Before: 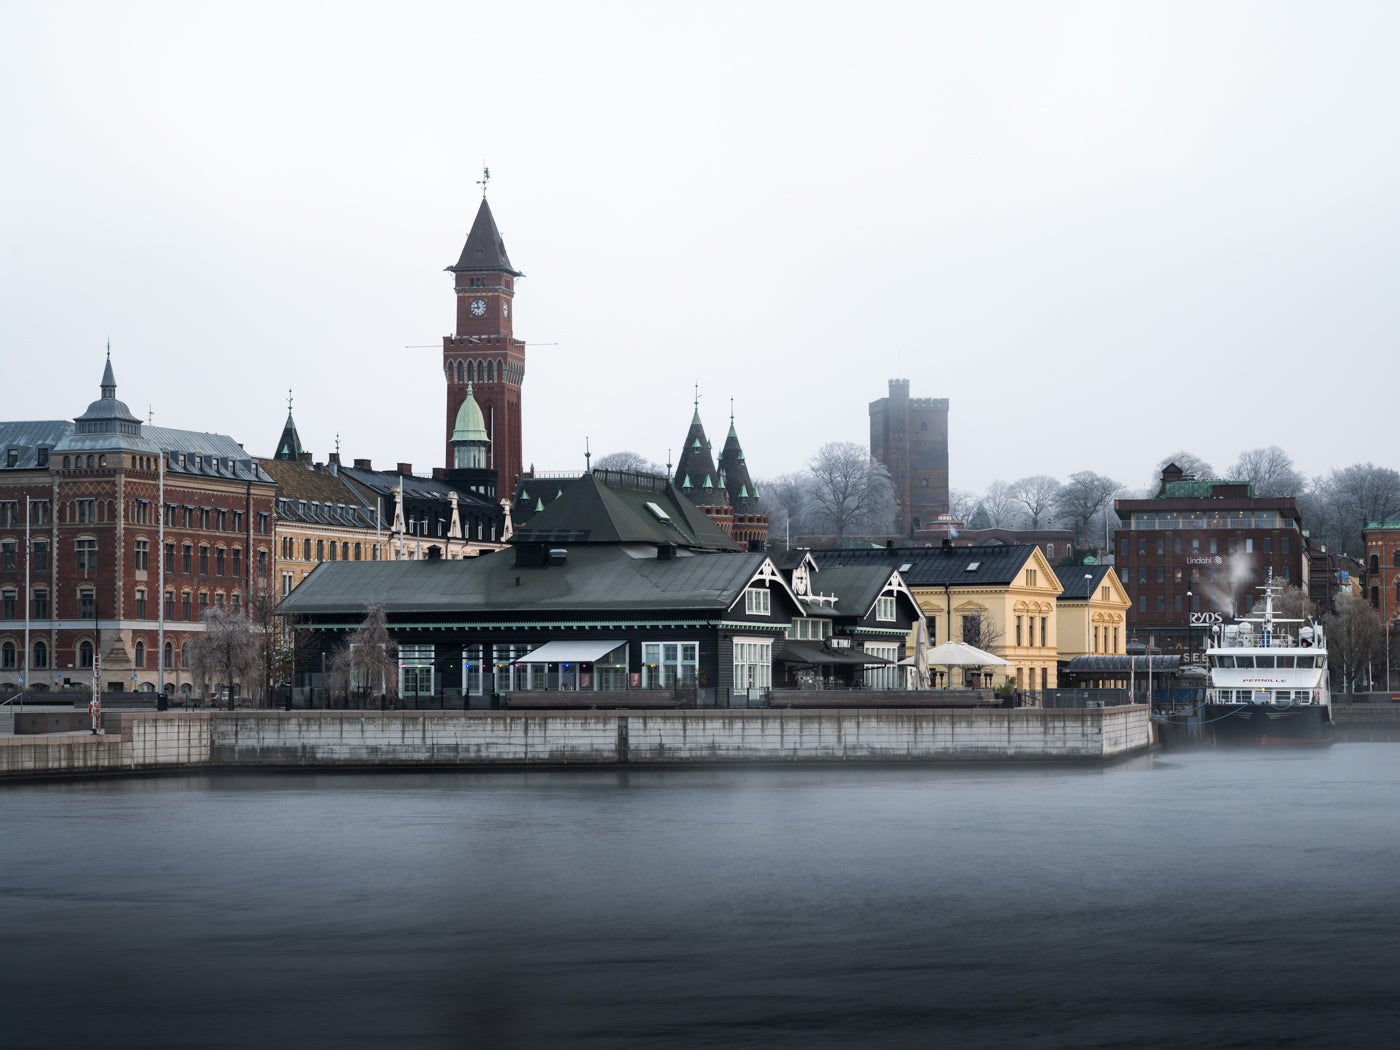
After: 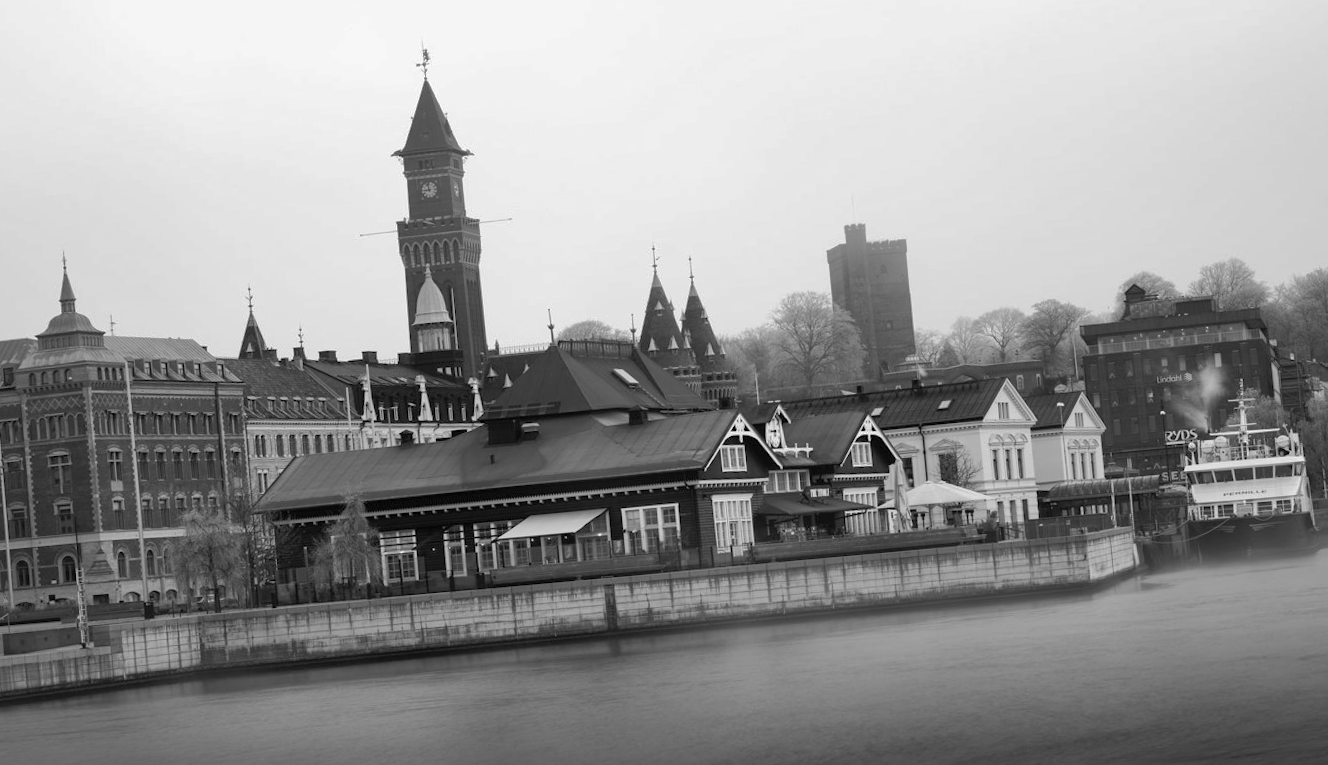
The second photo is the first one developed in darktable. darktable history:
monochrome: on, module defaults
crop: top 7.625%, bottom 8.027%
white balance: red 0.978, blue 0.999
shadows and highlights: on, module defaults
rotate and perspective: rotation -5°, crop left 0.05, crop right 0.952, crop top 0.11, crop bottom 0.89
